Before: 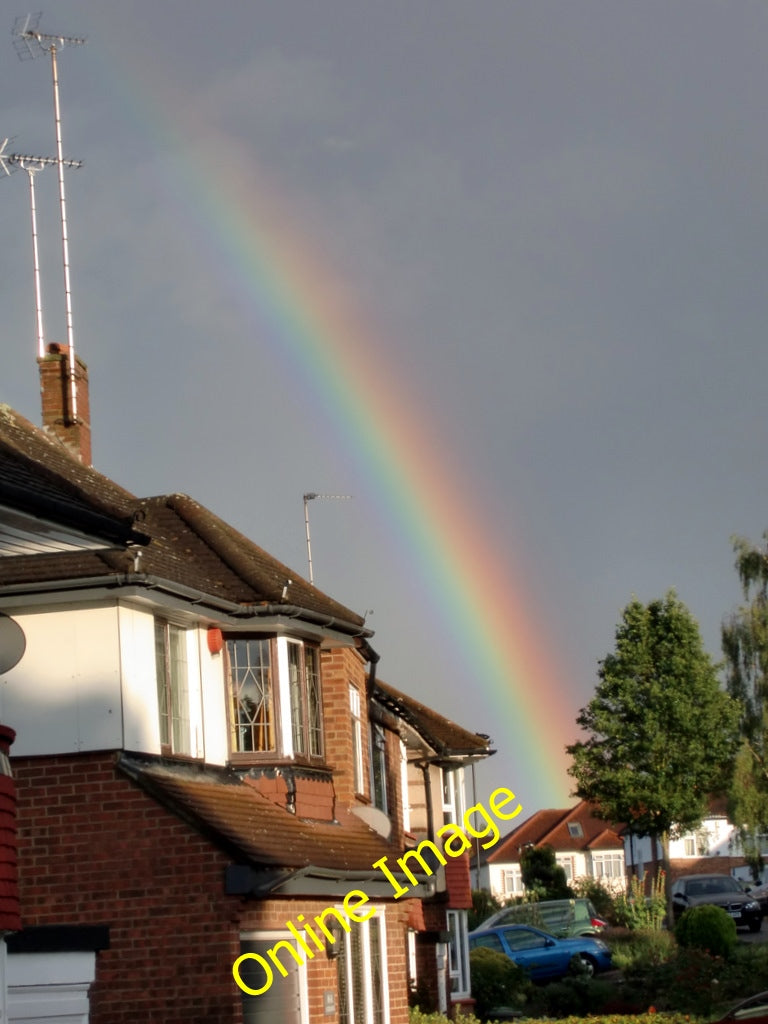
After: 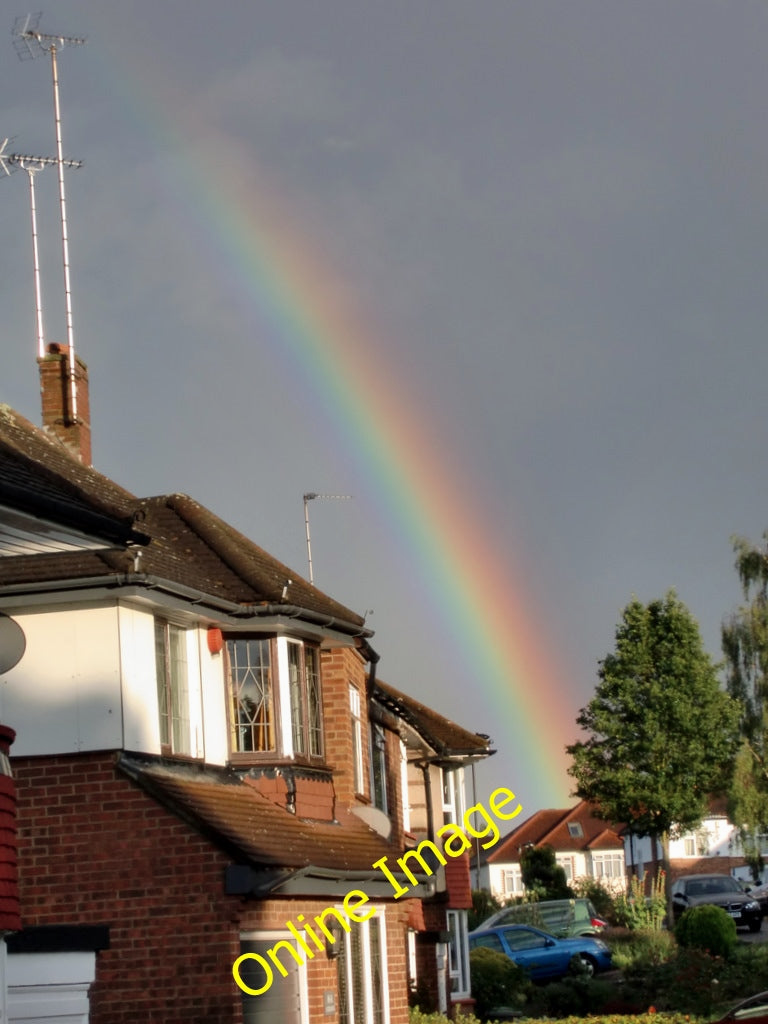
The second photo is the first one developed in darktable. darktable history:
exposure: exposure -0.048 EV, compensate highlight preservation false
shadows and highlights: low approximation 0.01, soften with gaussian
